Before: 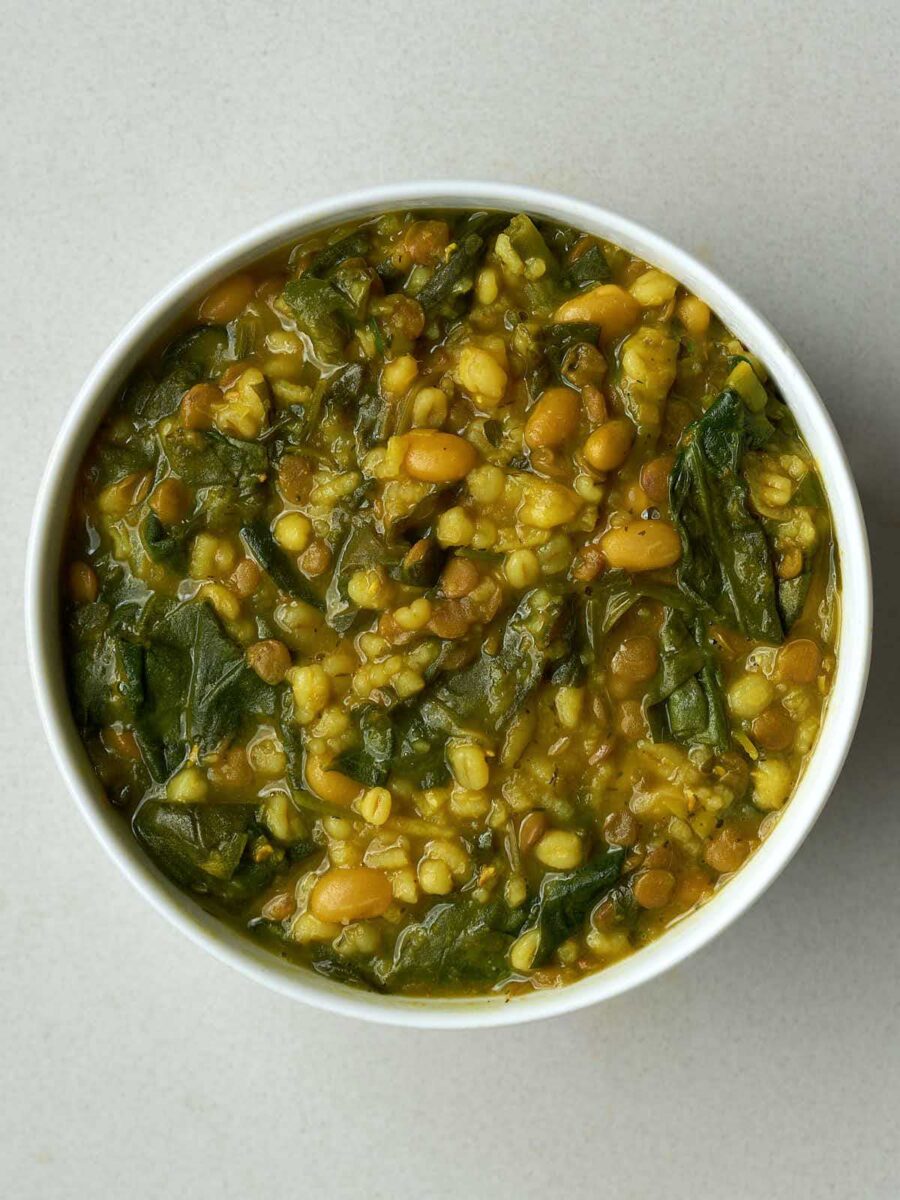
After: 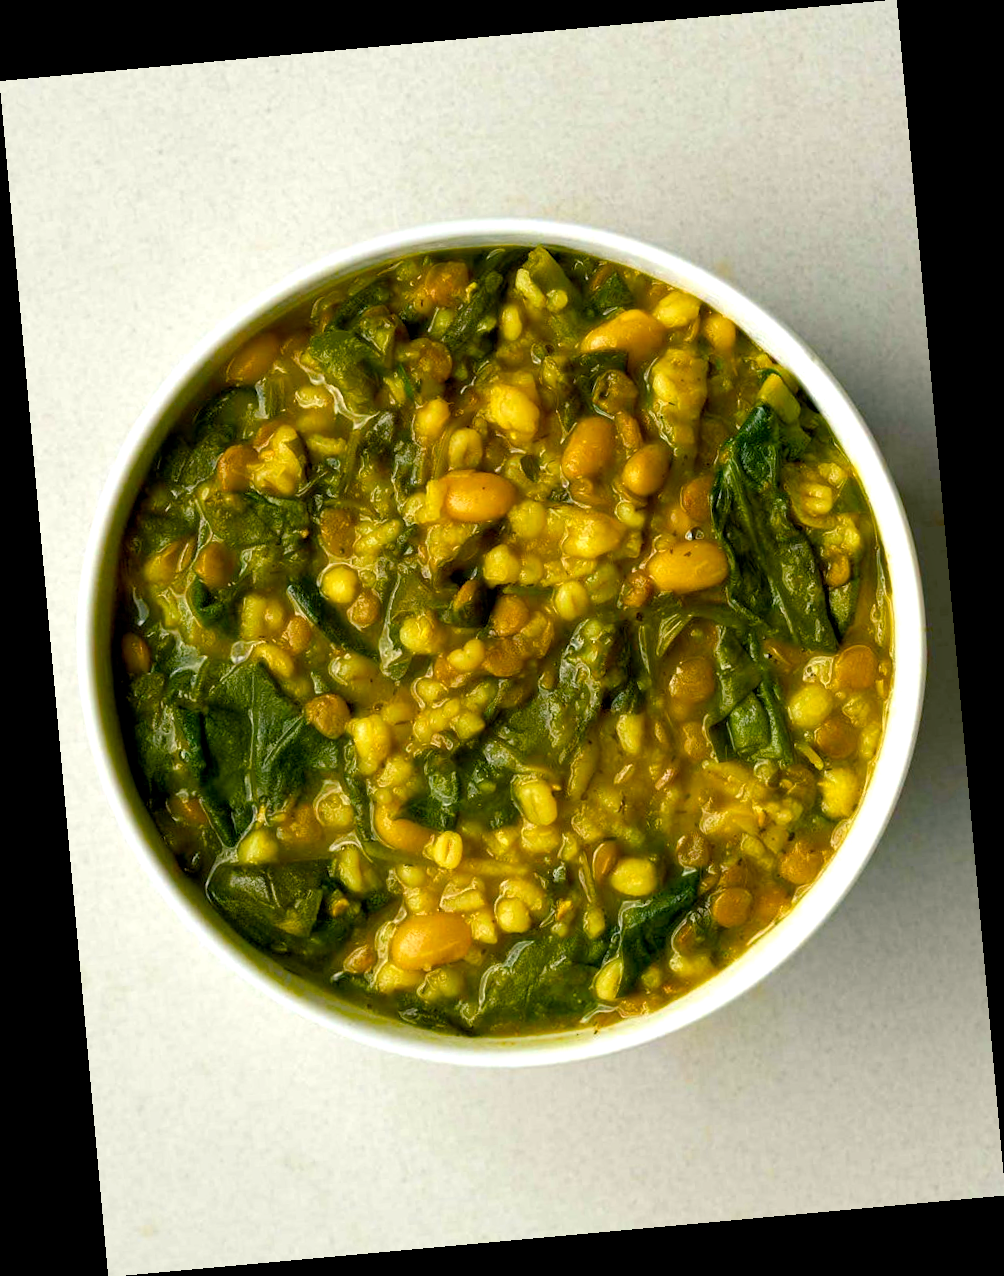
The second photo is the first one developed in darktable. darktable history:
white balance: red 0.982, blue 1.018
haze removal: compatibility mode true, adaptive false
color balance rgb: shadows lift › chroma 3%, shadows lift › hue 240.84°, highlights gain › chroma 3%, highlights gain › hue 73.2°, global offset › luminance -0.5%, perceptual saturation grading › global saturation 20%, perceptual saturation grading › highlights -25%, perceptual saturation grading › shadows 50%, global vibrance 25.26%
exposure: black level correction 0.001, exposure 0.5 EV, compensate exposure bias true, compensate highlight preservation false
rotate and perspective: rotation -5.2°, automatic cropping off
